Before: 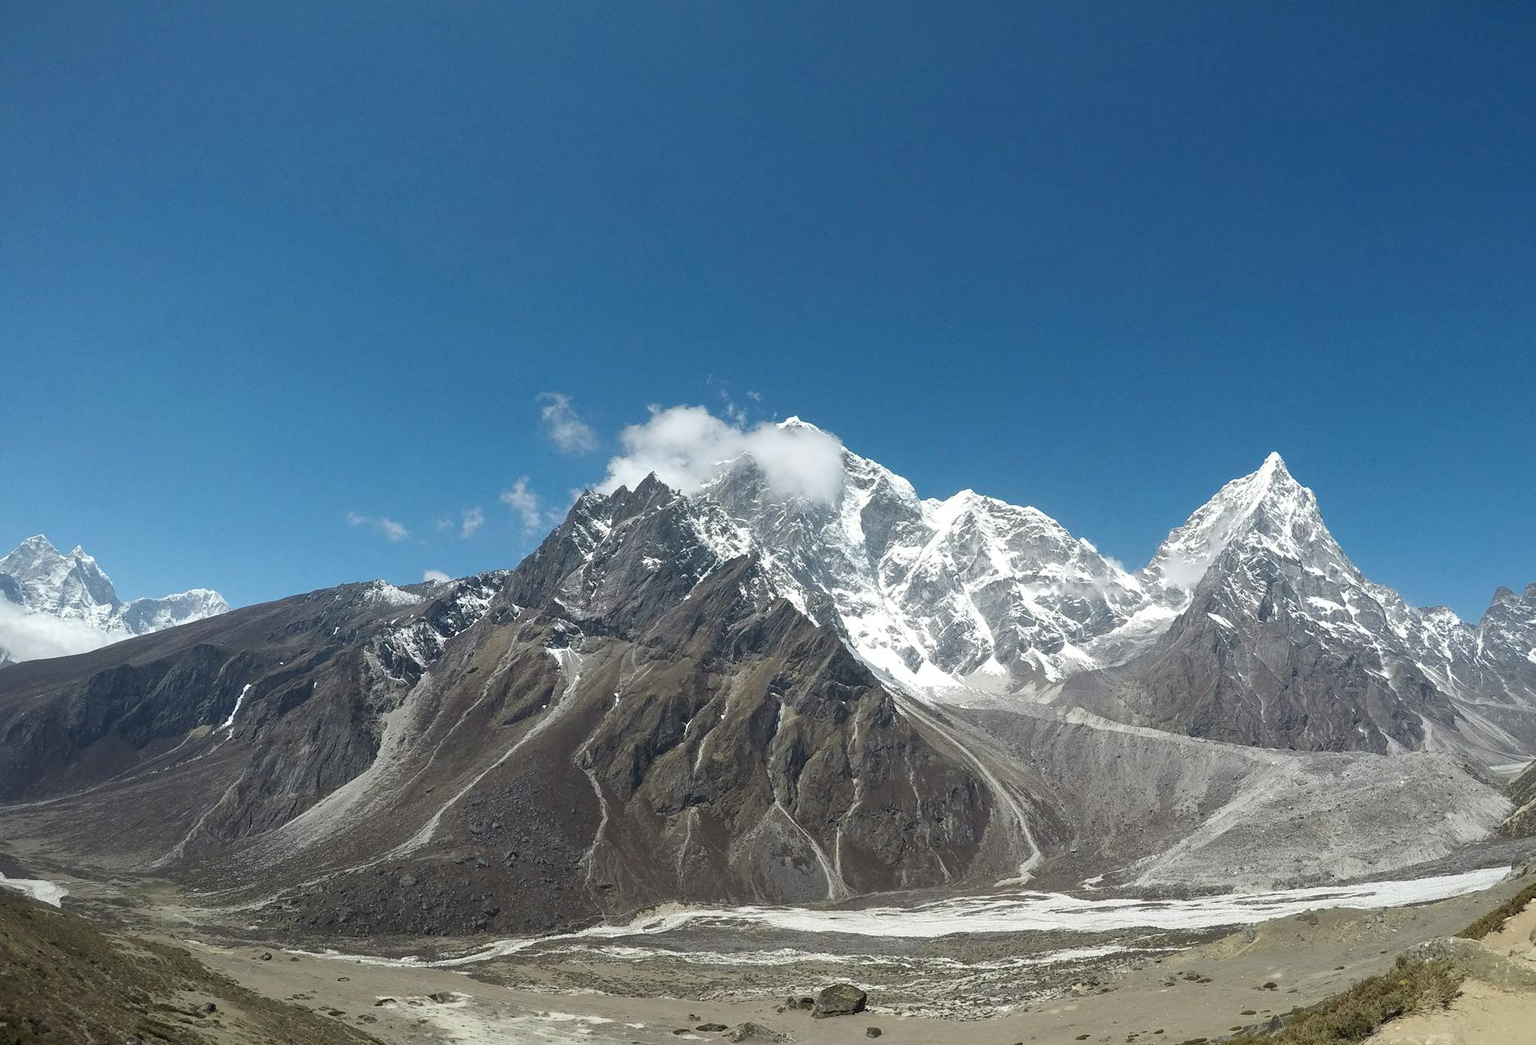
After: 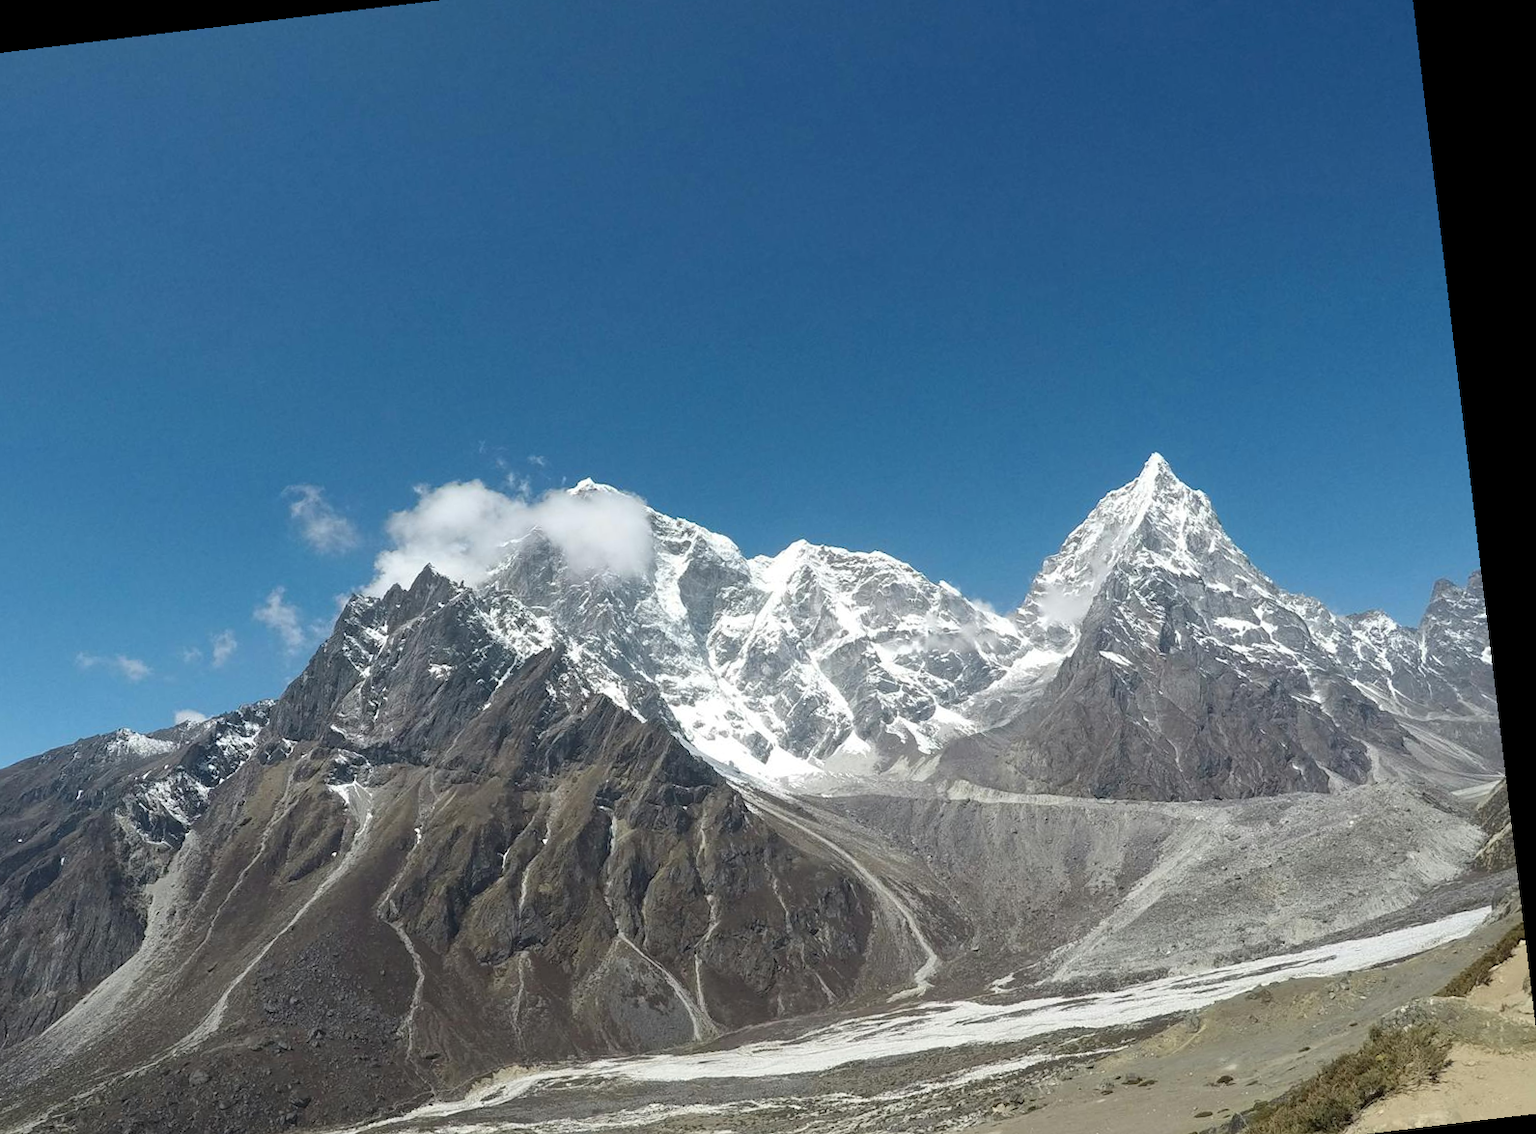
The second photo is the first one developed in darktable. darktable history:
rotate and perspective: rotation -6.83°, automatic cropping off
crop and rotate: left 20.74%, top 7.912%, right 0.375%, bottom 13.378%
